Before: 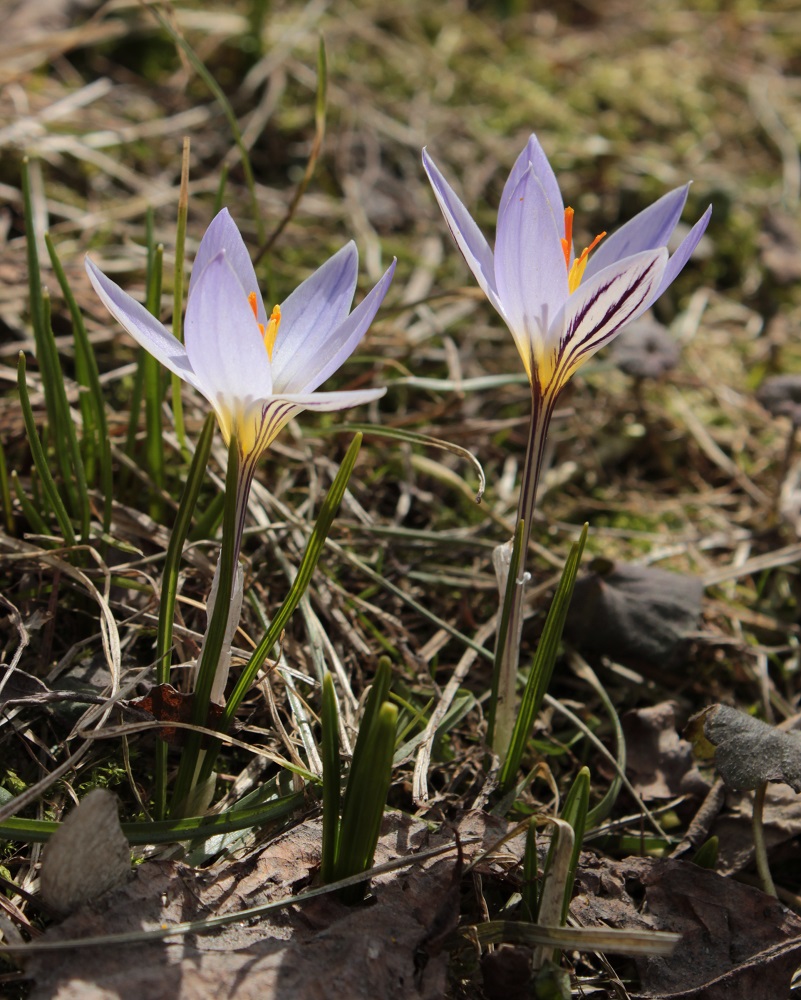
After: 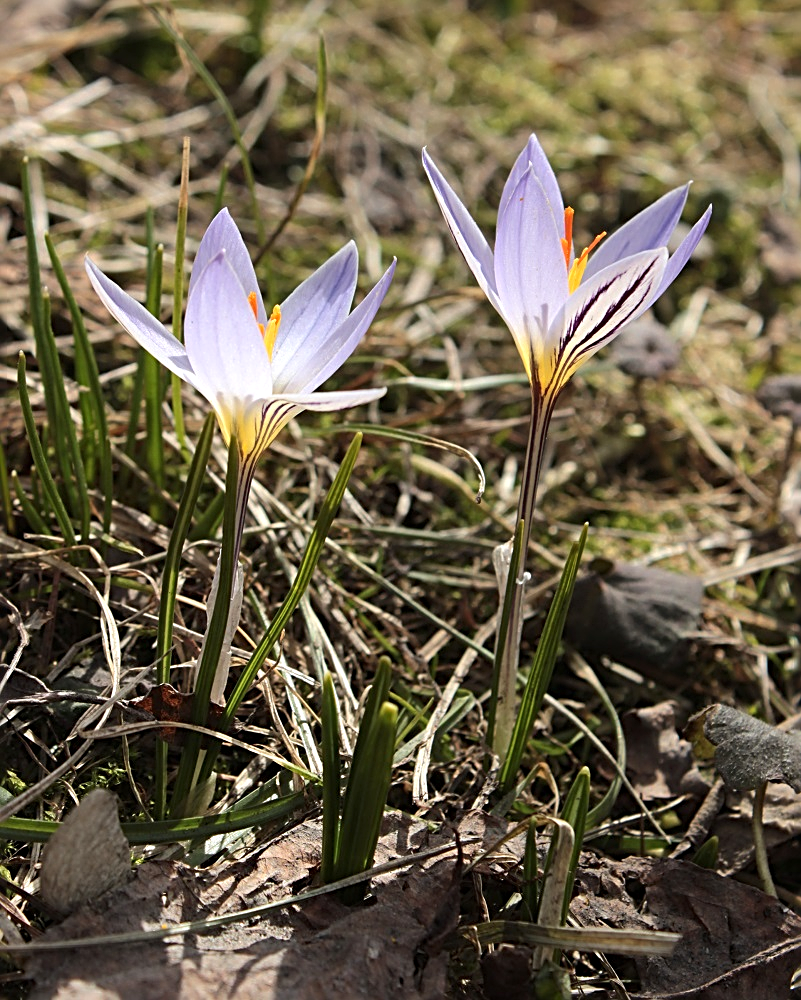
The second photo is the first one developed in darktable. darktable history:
sharpen: radius 2.719, amount 0.674
exposure: exposure 0.405 EV, compensate highlight preservation false
